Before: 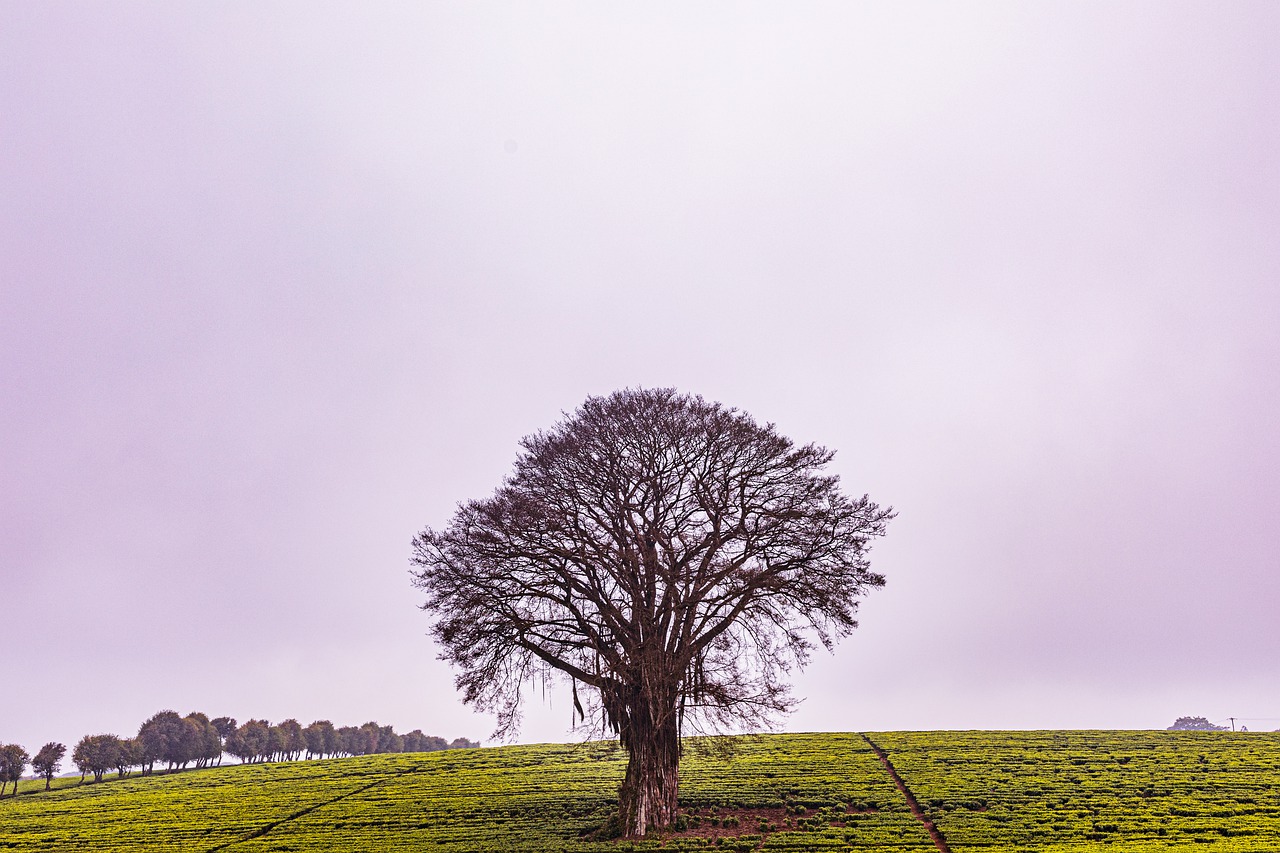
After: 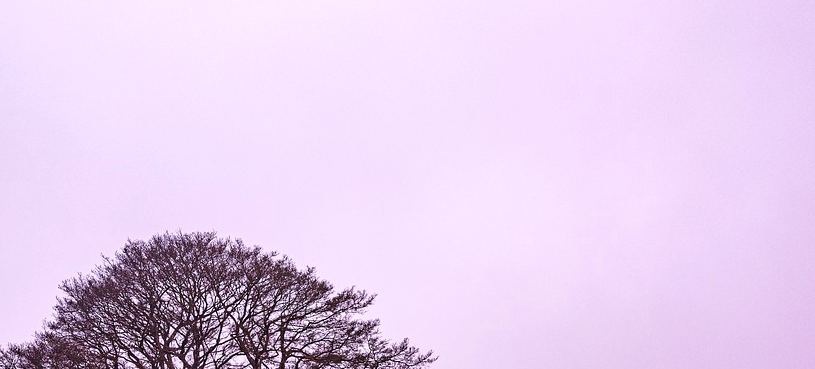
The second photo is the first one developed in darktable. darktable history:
crop: left 36.005%, top 18.293%, right 0.31%, bottom 38.444%
white balance: red 1.05, blue 1.072
